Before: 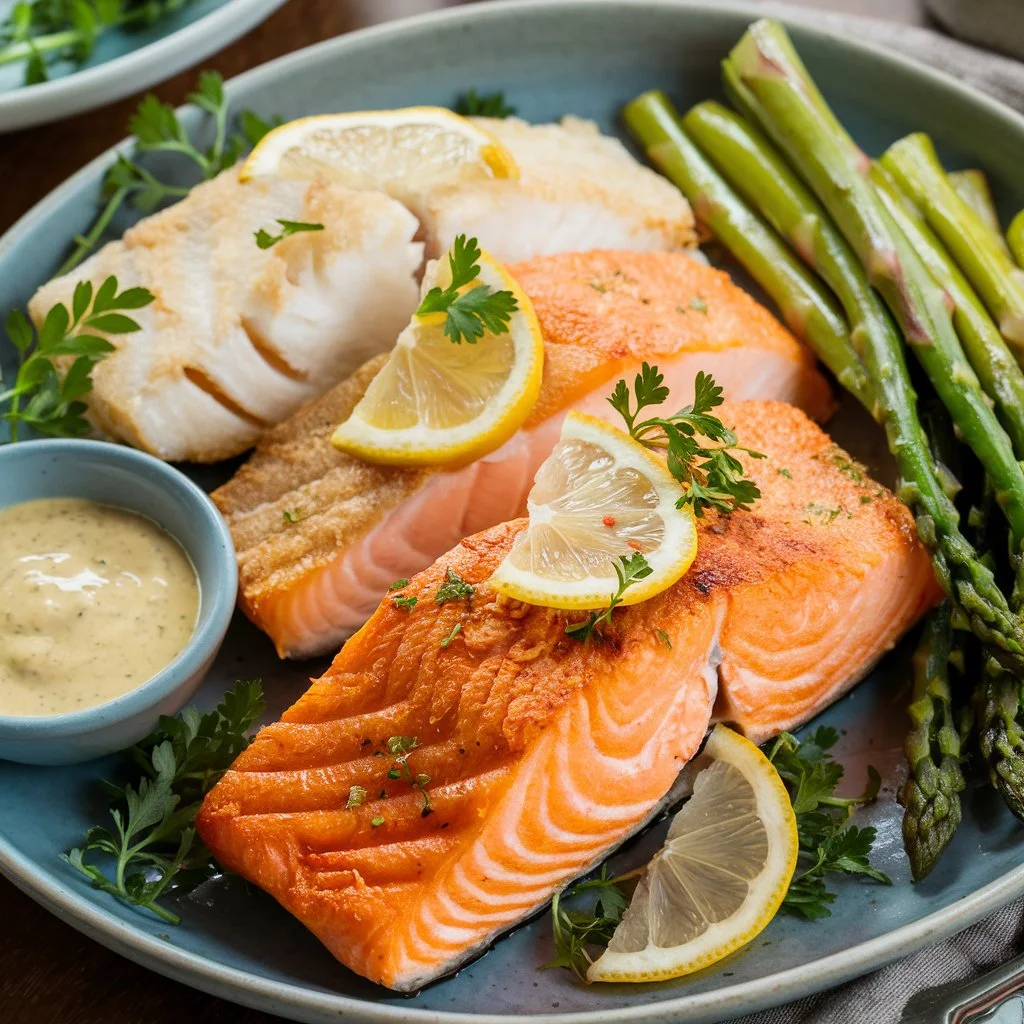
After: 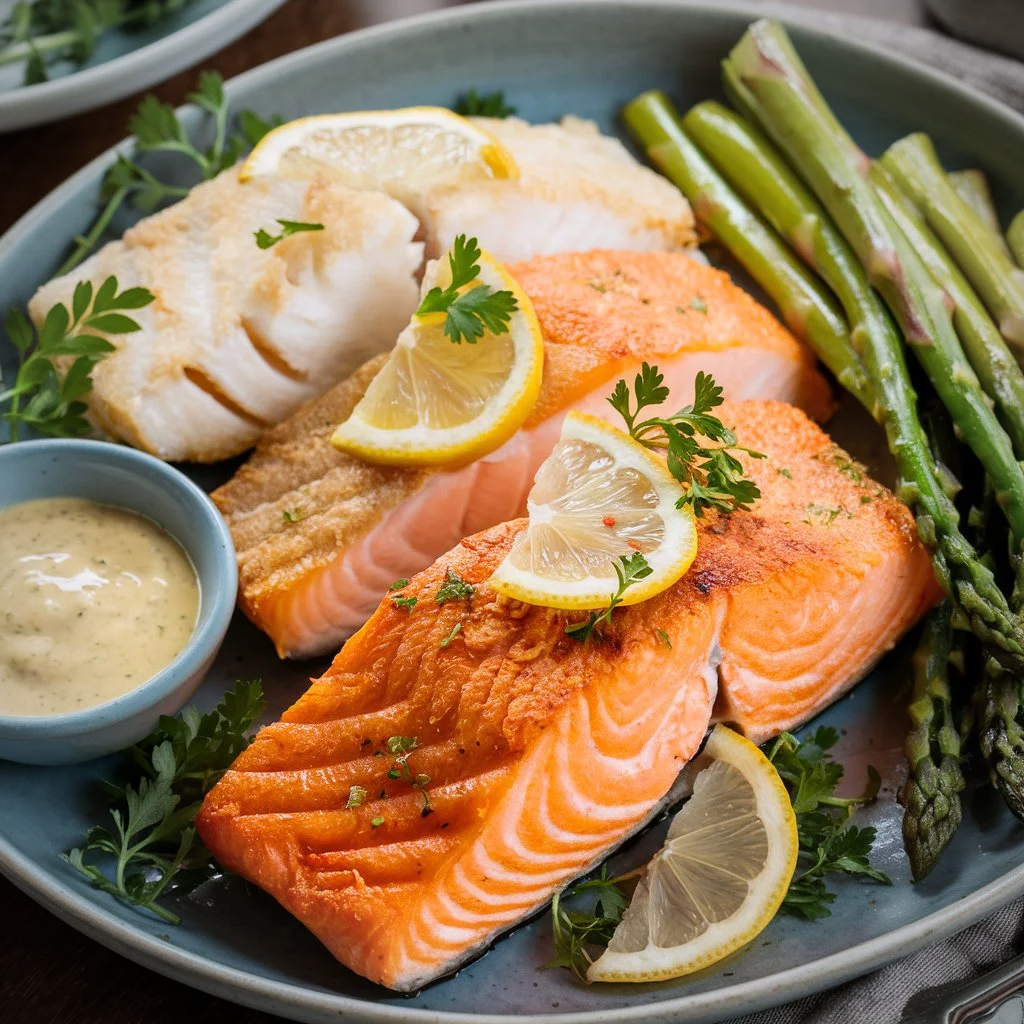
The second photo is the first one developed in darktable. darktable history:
vignetting: fall-off radius 60.92%
white balance: red 1.009, blue 1.027
